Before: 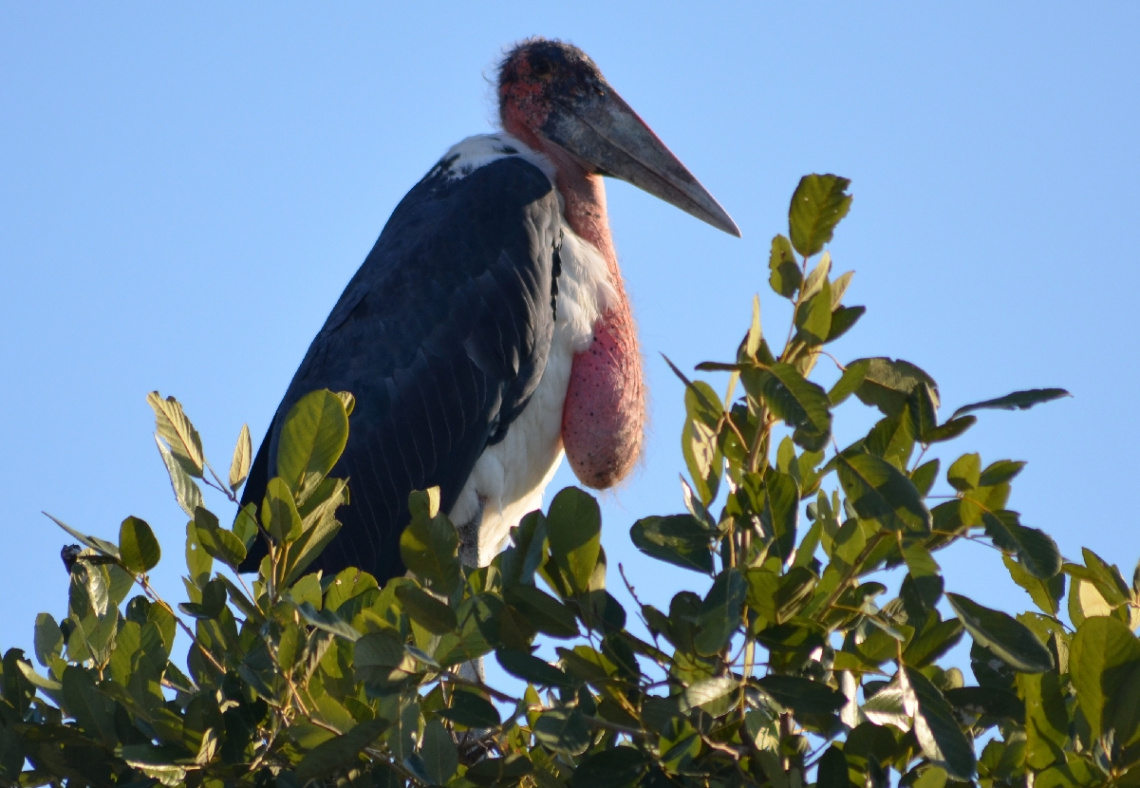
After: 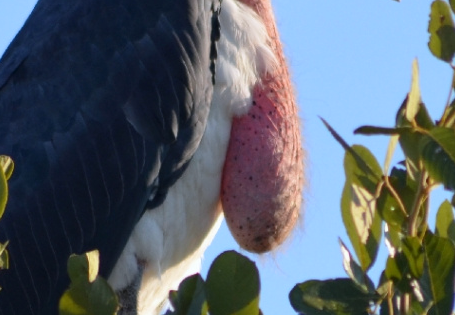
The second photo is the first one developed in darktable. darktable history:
rotate and perspective: automatic cropping original format, crop left 0, crop top 0
crop: left 30%, top 30%, right 30%, bottom 30%
white balance: red 0.976, blue 1.04
